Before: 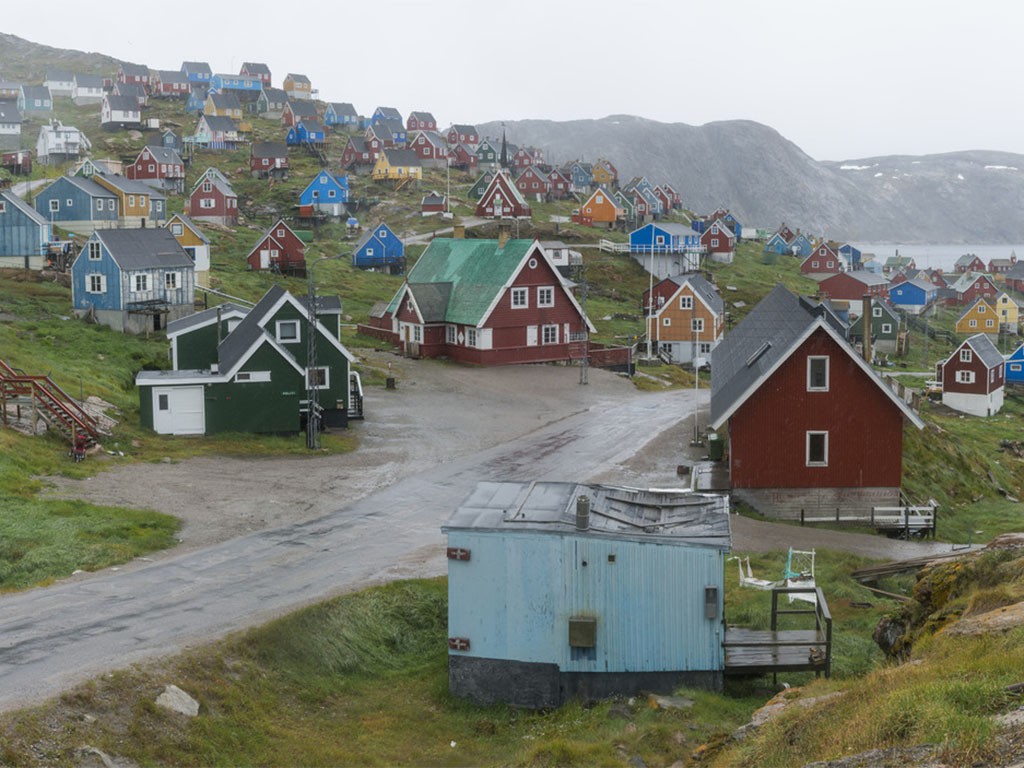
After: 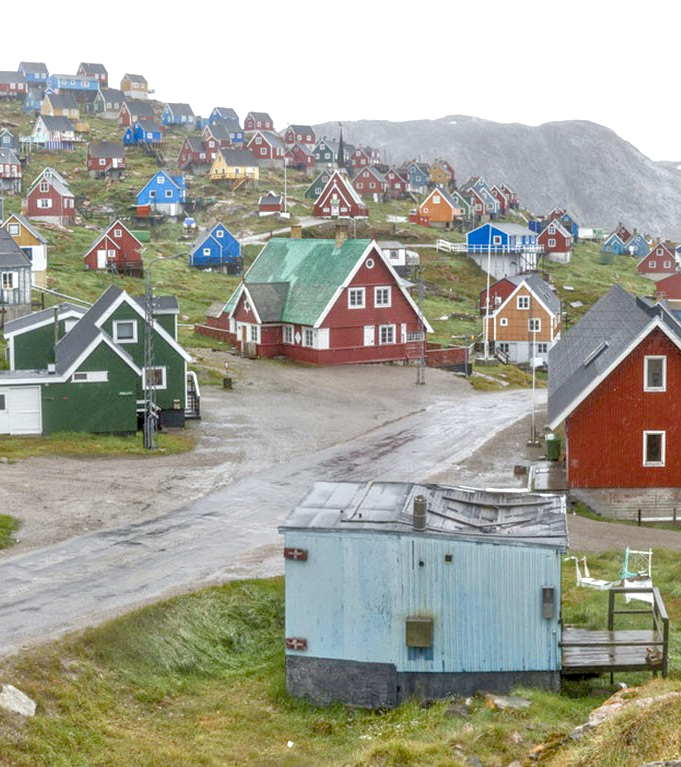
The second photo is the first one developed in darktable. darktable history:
exposure: black level correction 0.001, exposure 0.499 EV, compensate highlight preservation false
local contrast: on, module defaults
tone equalizer: -7 EV 0.141 EV, -6 EV 0.588 EV, -5 EV 1.19 EV, -4 EV 1.35 EV, -3 EV 1.12 EV, -2 EV 0.6 EV, -1 EV 0.149 EV, mask exposure compensation -0.49 EV
crop and rotate: left 15.965%, right 17.5%
color balance rgb: shadows lift › hue 87.05°, power › luminance -3.841%, power › chroma 0.543%, power › hue 39.09°, global offset › luminance -0.863%, perceptual saturation grading › global saturation 0.817%, perceptual saturation grading › highlights -34.281%, perceptual saturation grading › mid-tones 14.956%, perceptual saturation grading › shadows 48.019%
